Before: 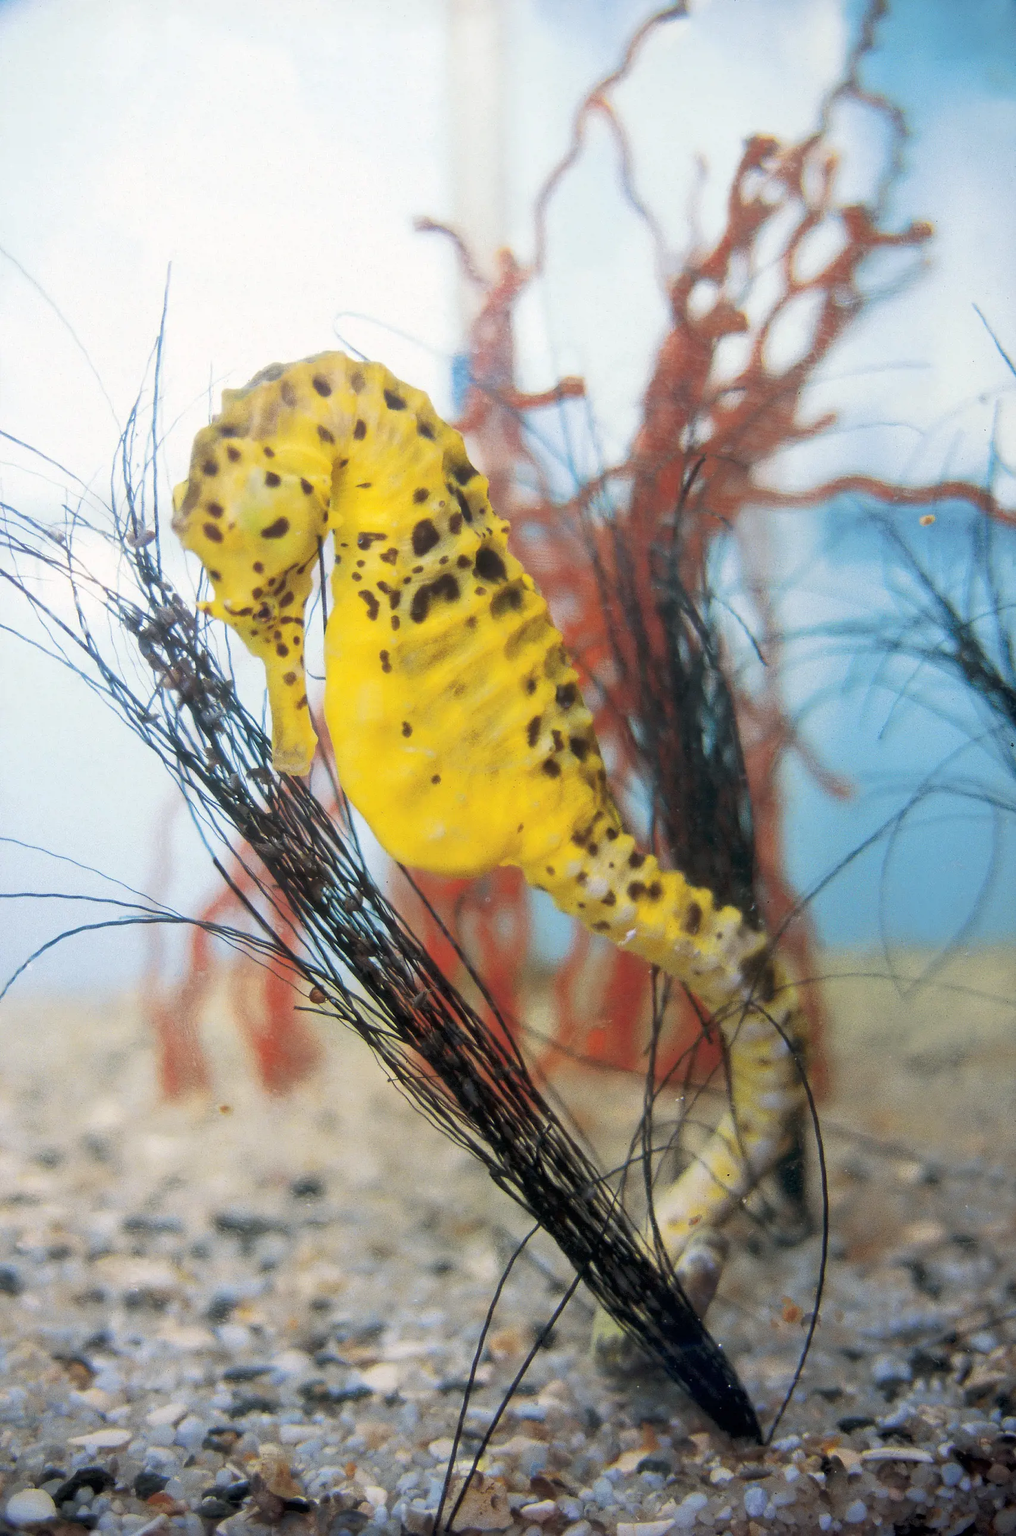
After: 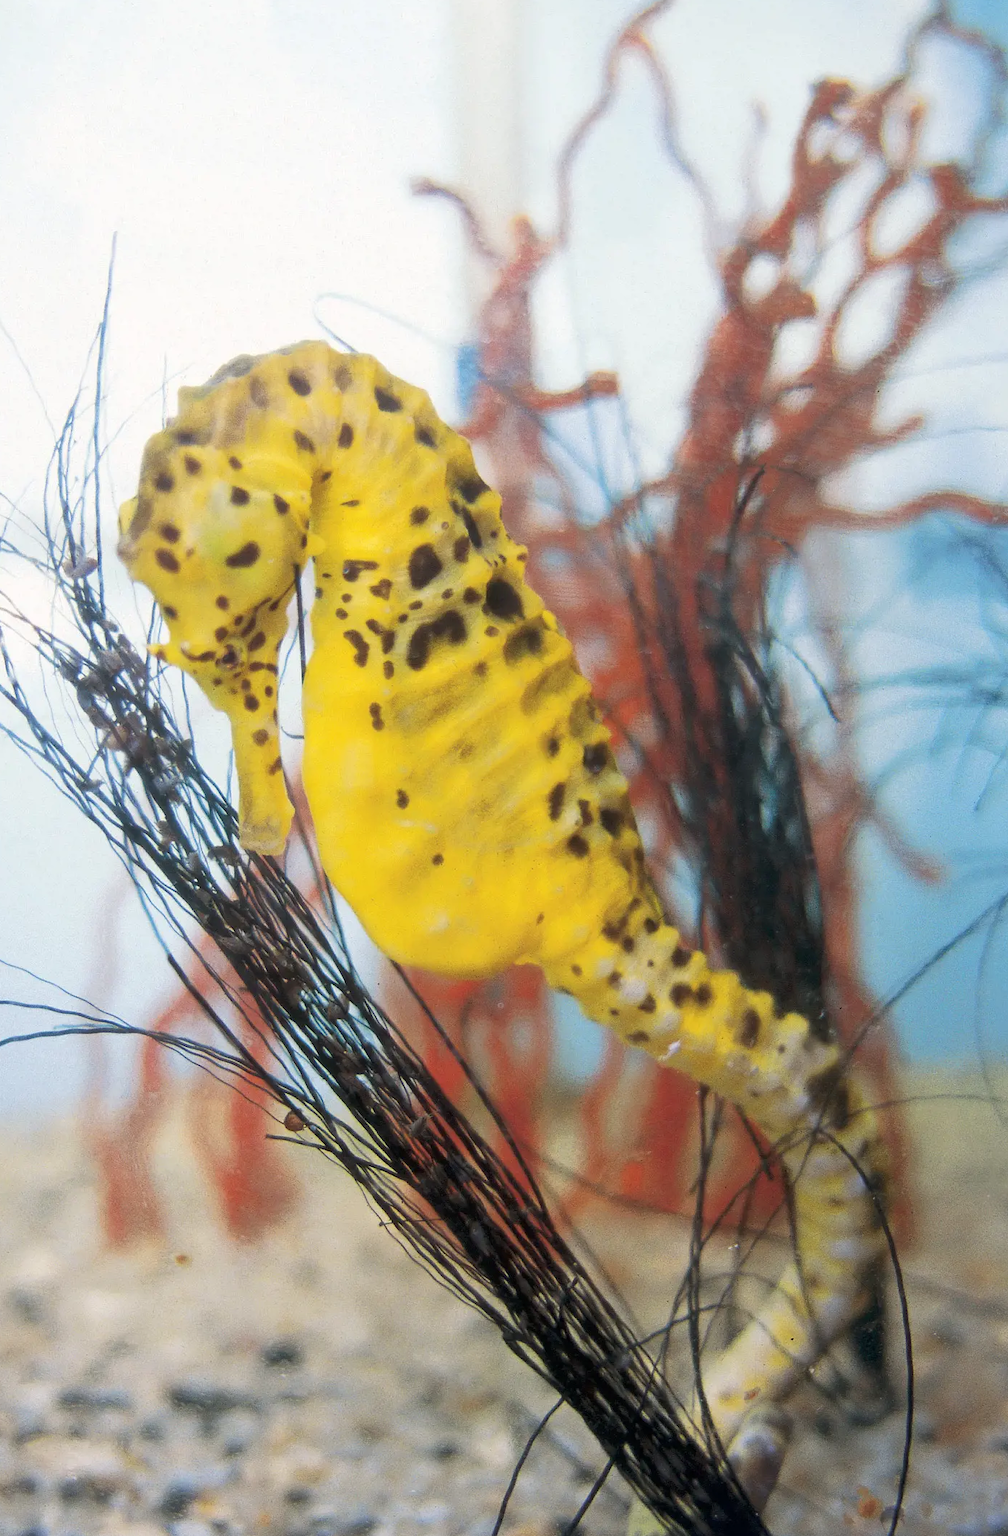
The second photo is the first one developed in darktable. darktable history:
crop and rotate: left 7.479%, top 4.58%, right 10.617%, bottom 12.913%
